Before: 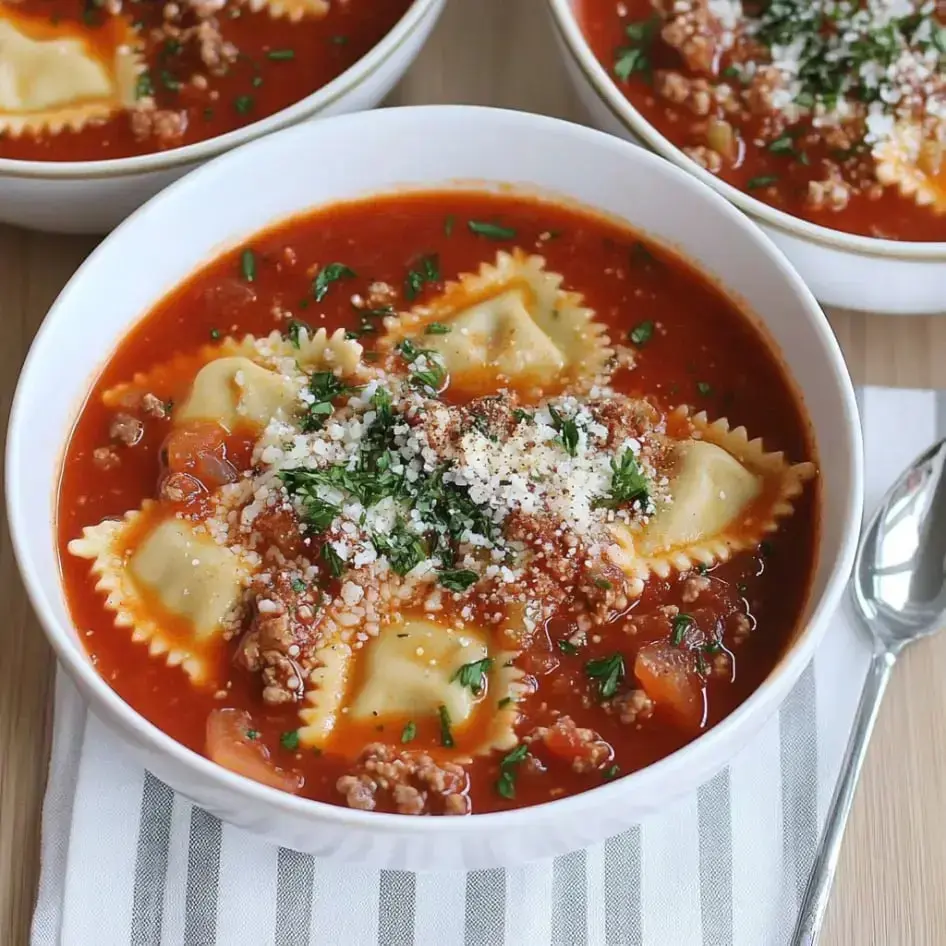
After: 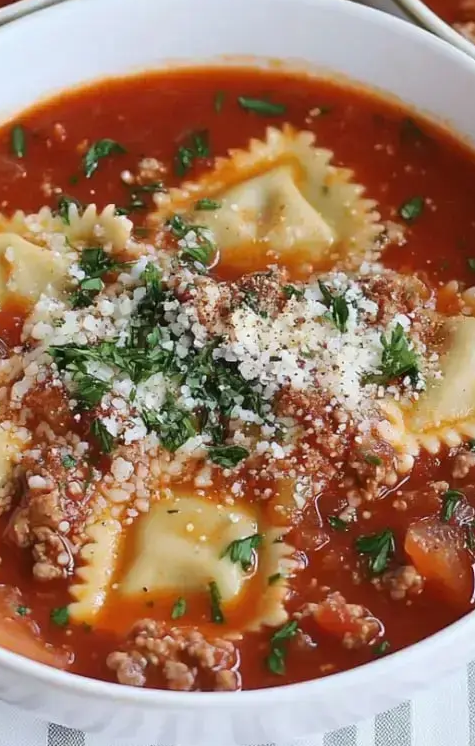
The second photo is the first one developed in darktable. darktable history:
crop and rotate: angle 0.023°, left 24.312%, top 13.146%, right 25.396%, bottom 7.907%
